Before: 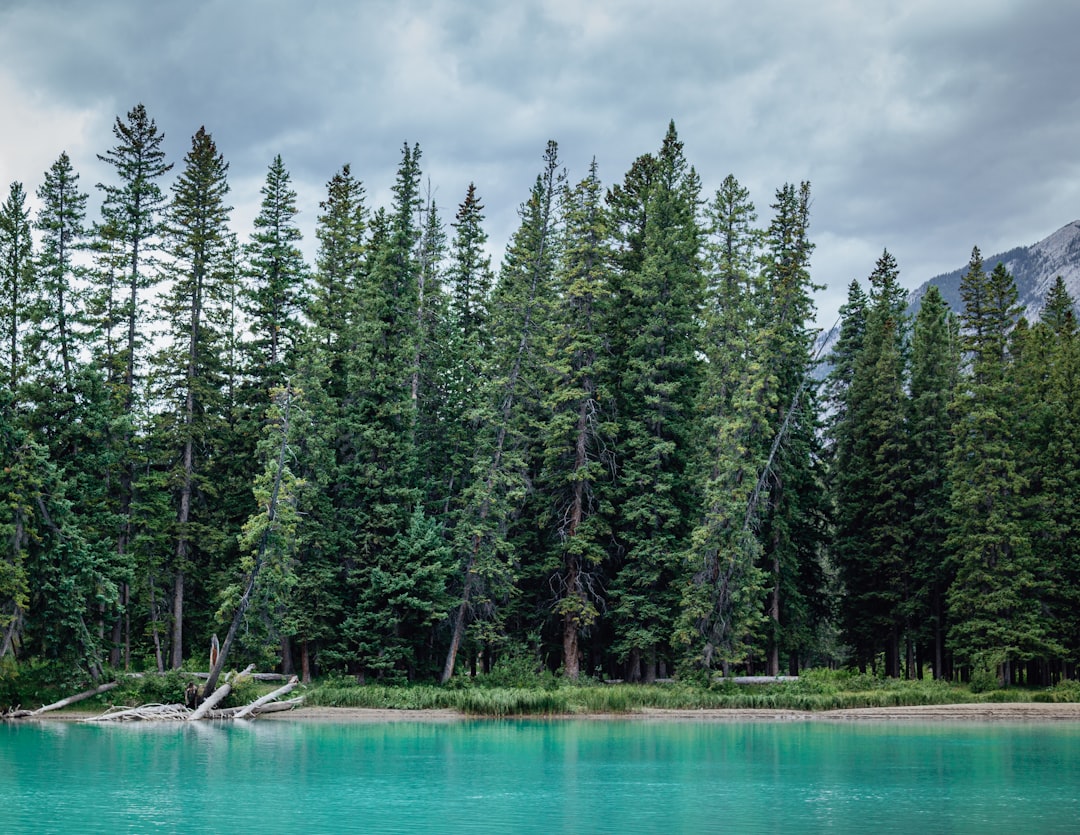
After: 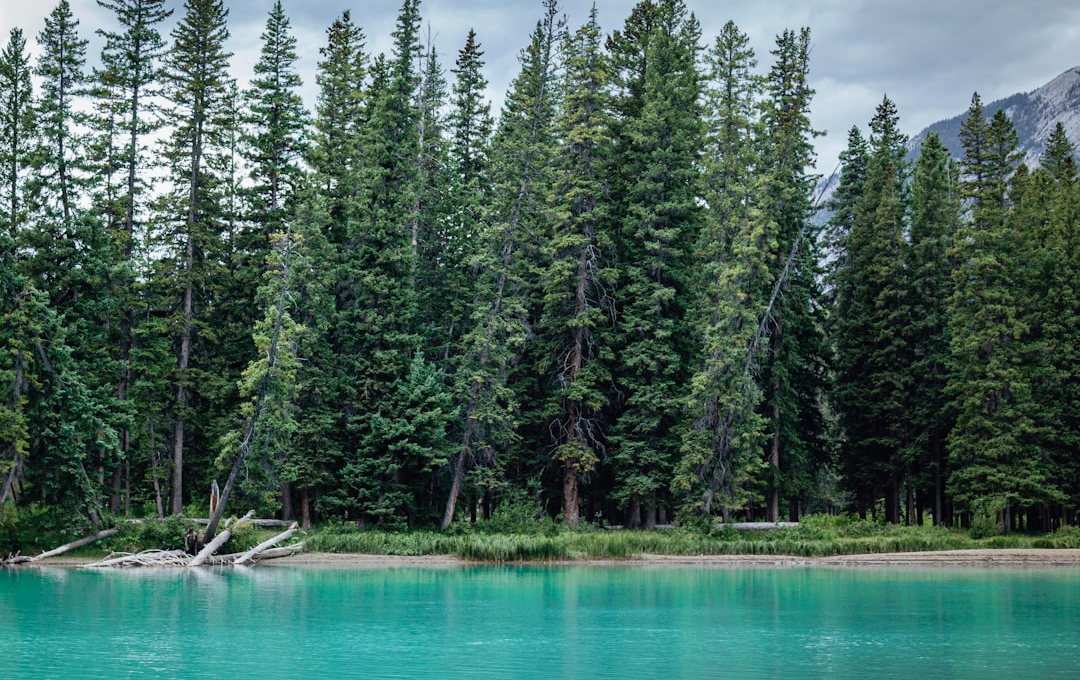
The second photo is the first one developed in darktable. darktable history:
levels: levels [0, 0.492, 0.984]
crop and rotate: top 18.507%
